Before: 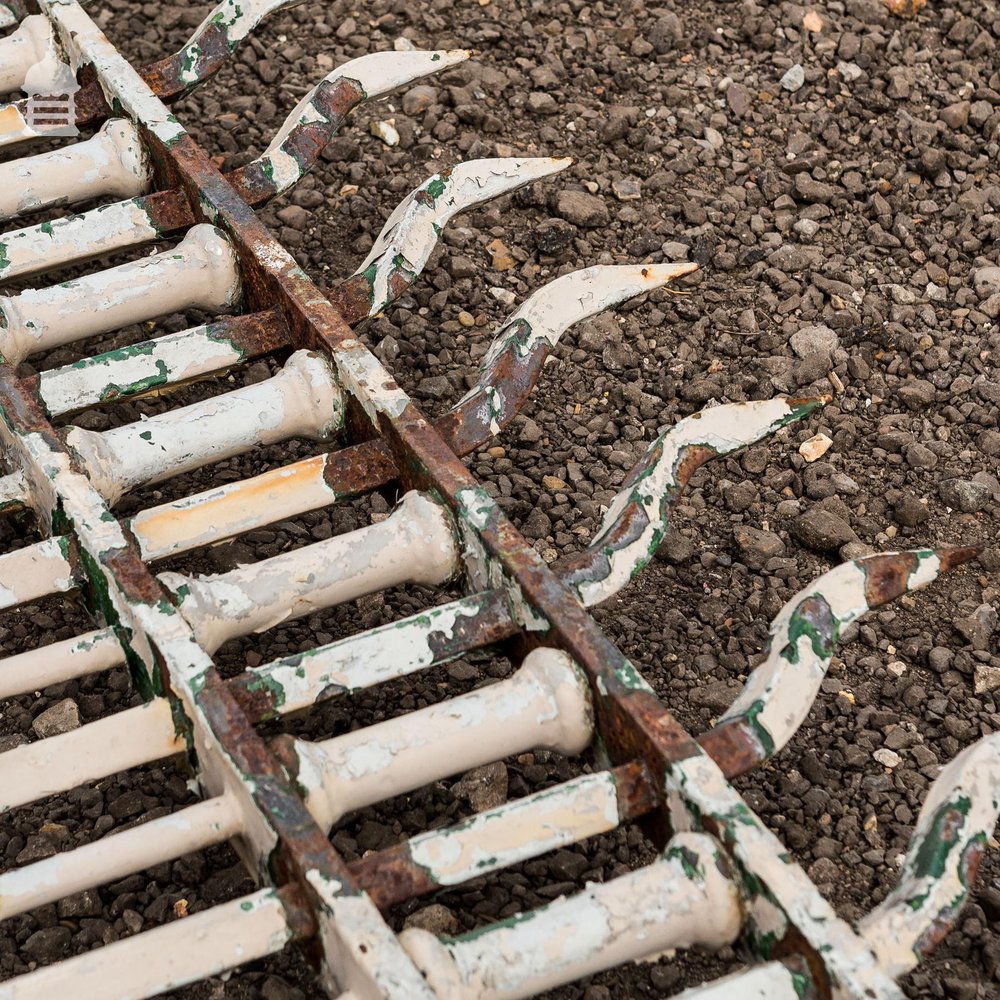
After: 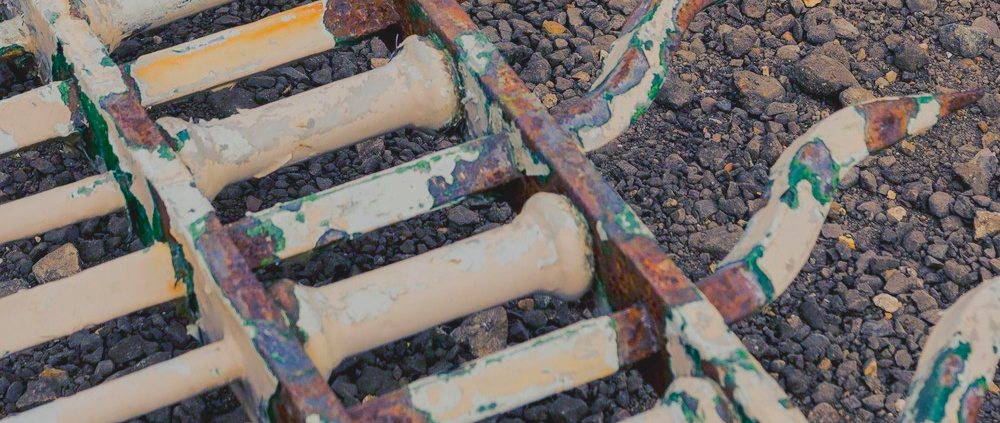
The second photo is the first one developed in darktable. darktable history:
crop: top 45.531%, bottom 12.134%
exposure: black level correction 0.001, compensate highlight preservation false
color balance rgb: shadows lift › luminance -40.738%, shadows lift › chroma 14.156%, shadows lift › hue 260.61°, perceptual saturation grading › global saturation 19.843%, perceptual brilliance grading › mid-tones 9.158%, perceptual brilliance grading › shadows 15.796%, contrast -20.144%
contrast brightness saturation: contrast -0.18, saturation 0.19
